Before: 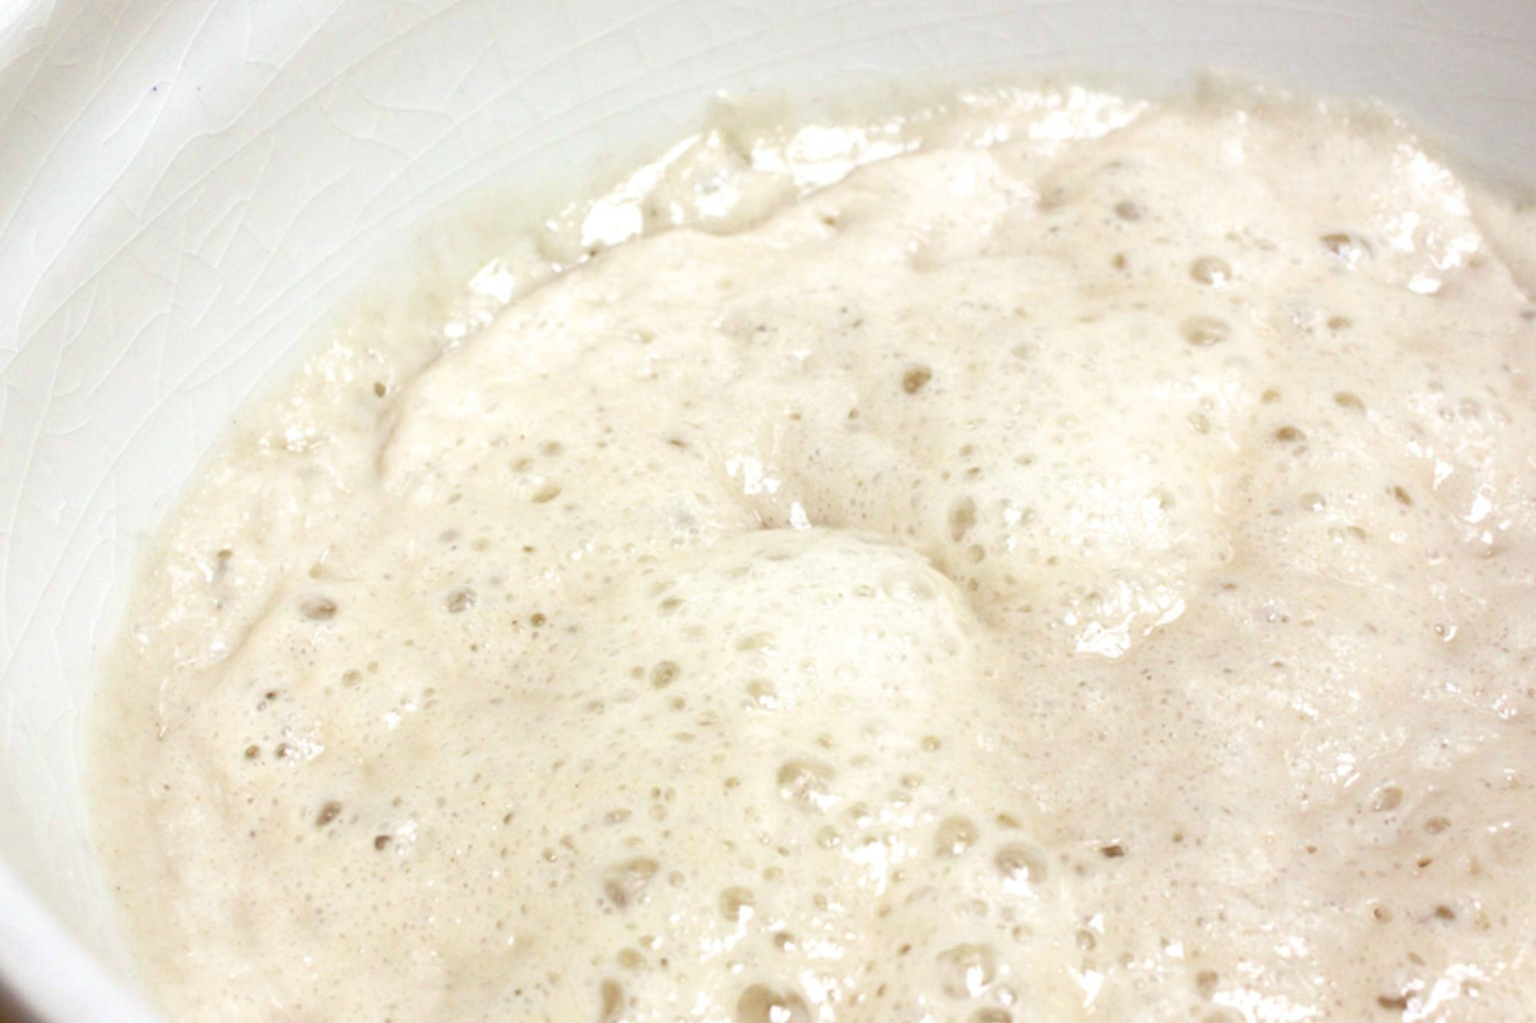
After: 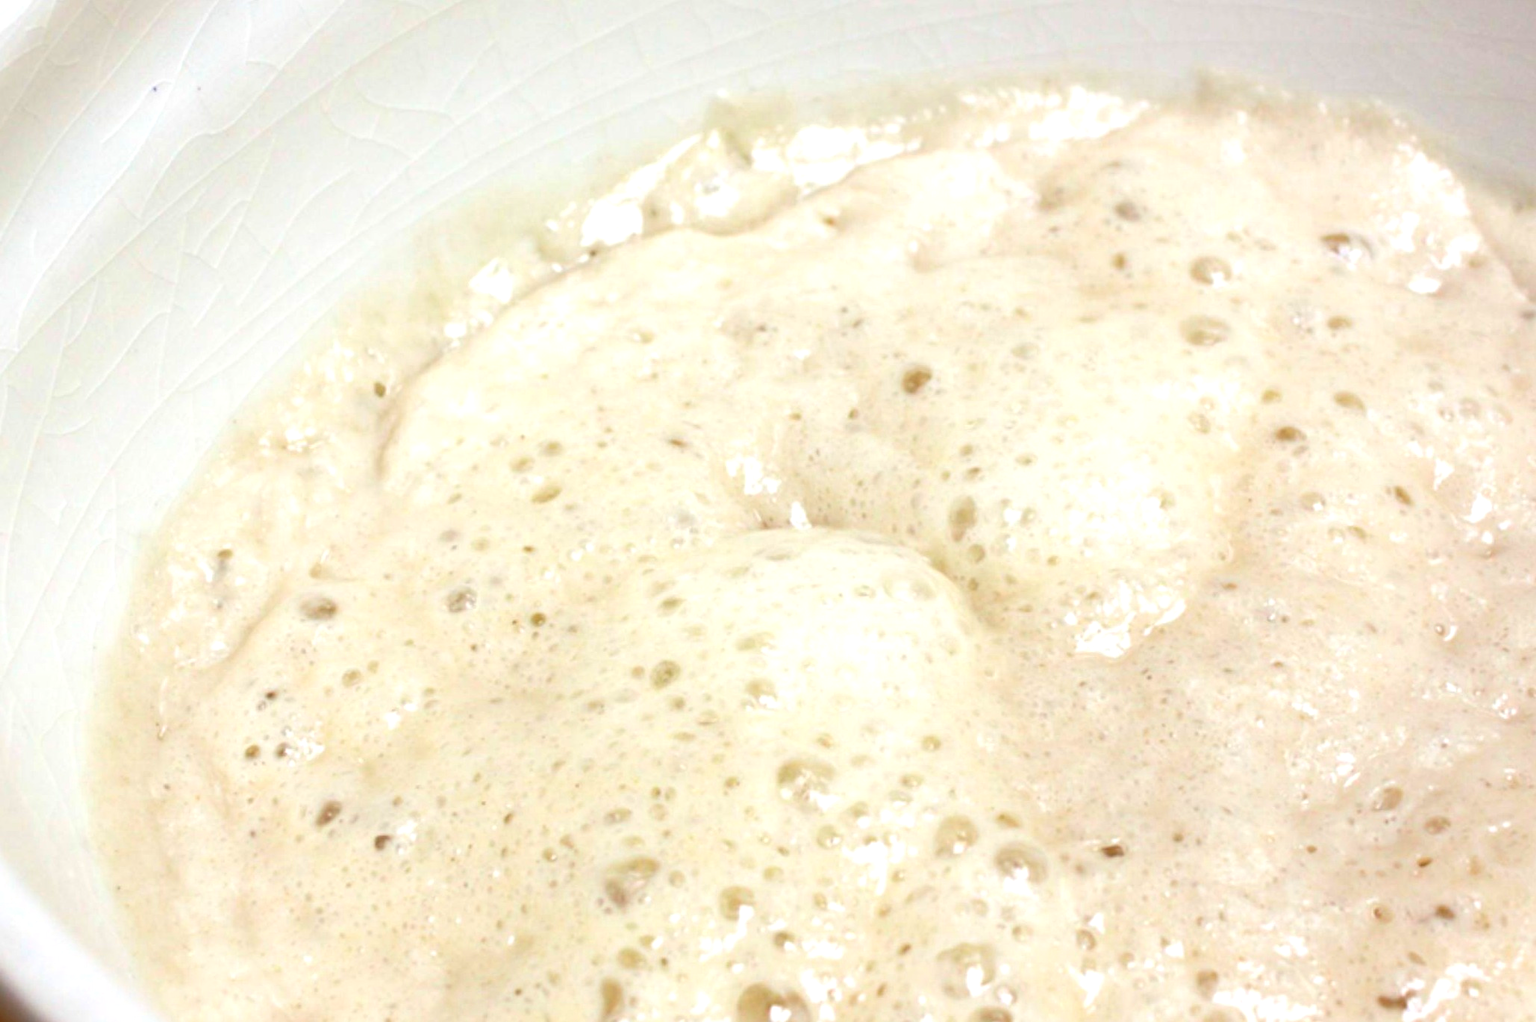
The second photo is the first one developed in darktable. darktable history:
contrast brightness saturation: brightness -0.02, saturation 0.35
exposure: black level correction 0.001, exposure 0.14 EV, compensate highlight preservation false
